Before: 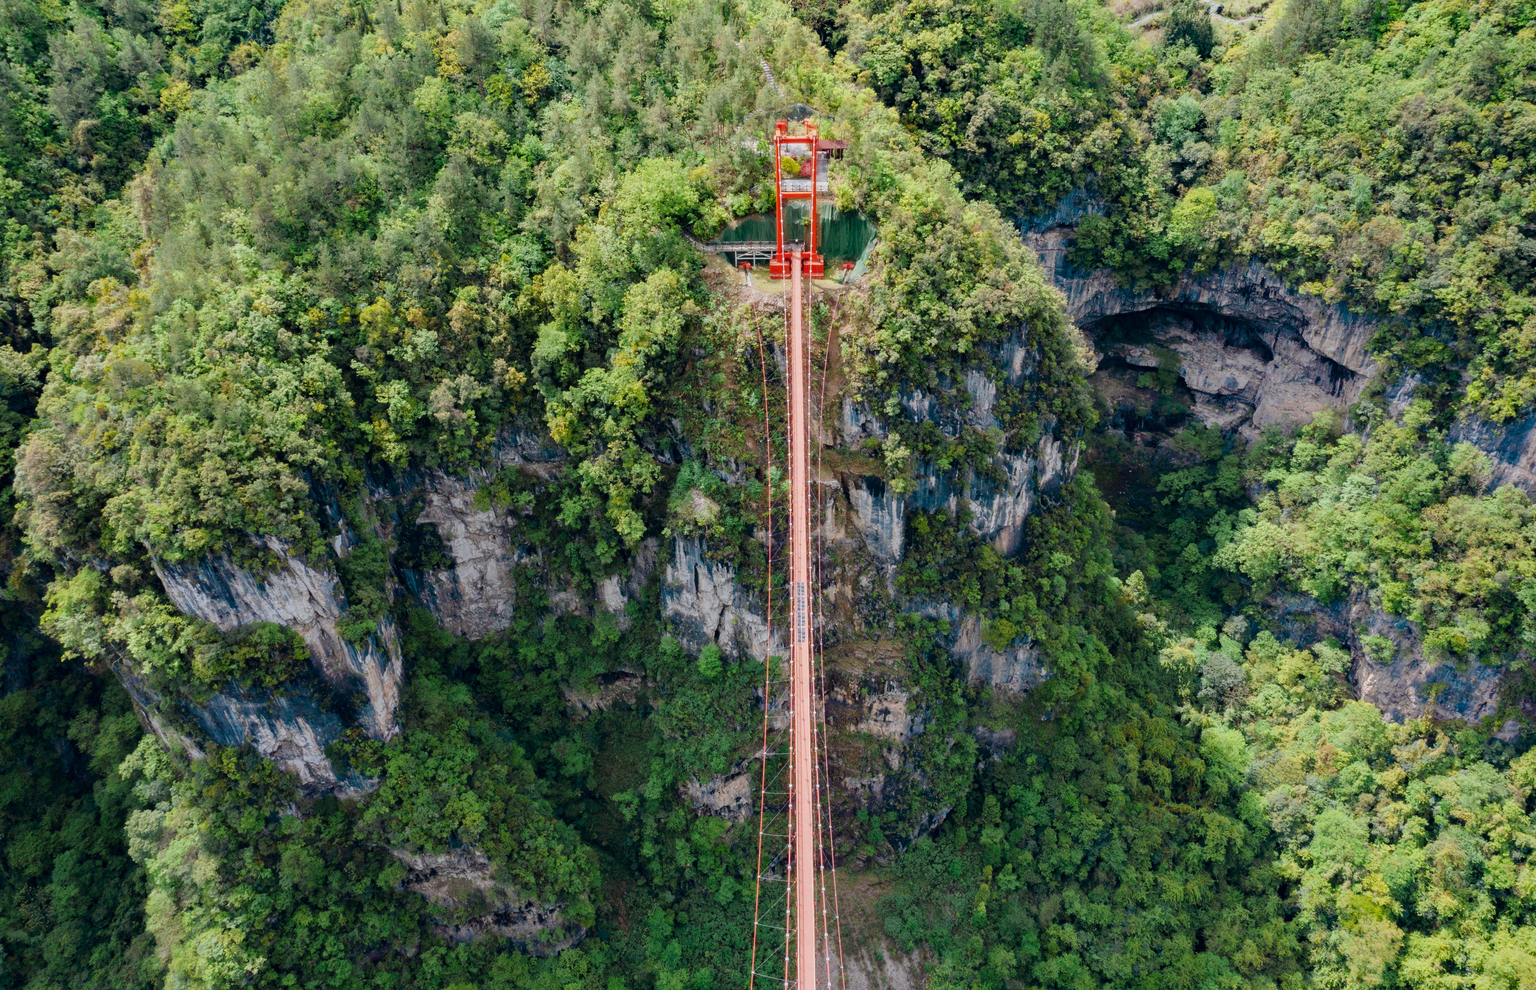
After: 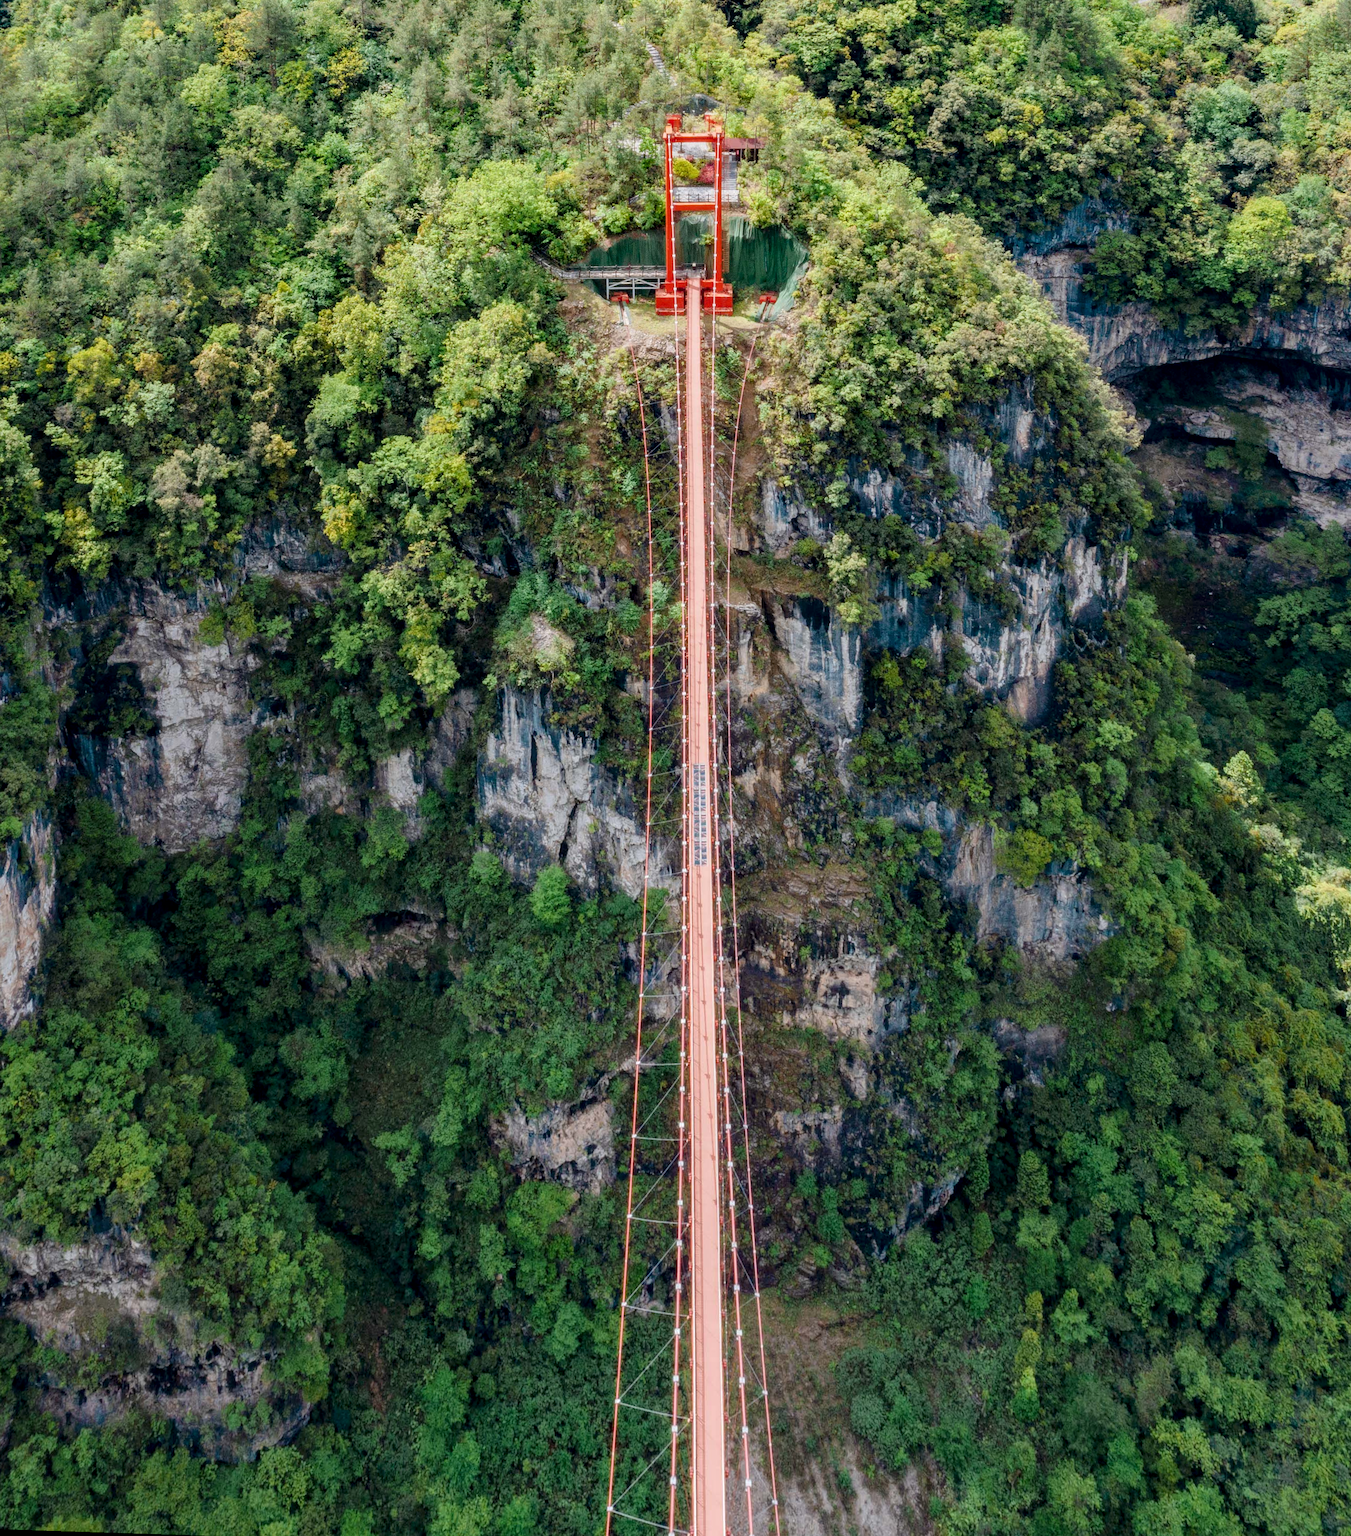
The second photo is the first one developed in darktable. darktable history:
rotate and perspective: rotation 0.72°, lens shift (vertical) -0.352, lens shift (horizontal) -0.051, crop left 0.152, crop right 0.859, crop top 0.019, crop bottom 0.964
local contrast: on, module defaults
crop: left 15.419%, right 17.914%
